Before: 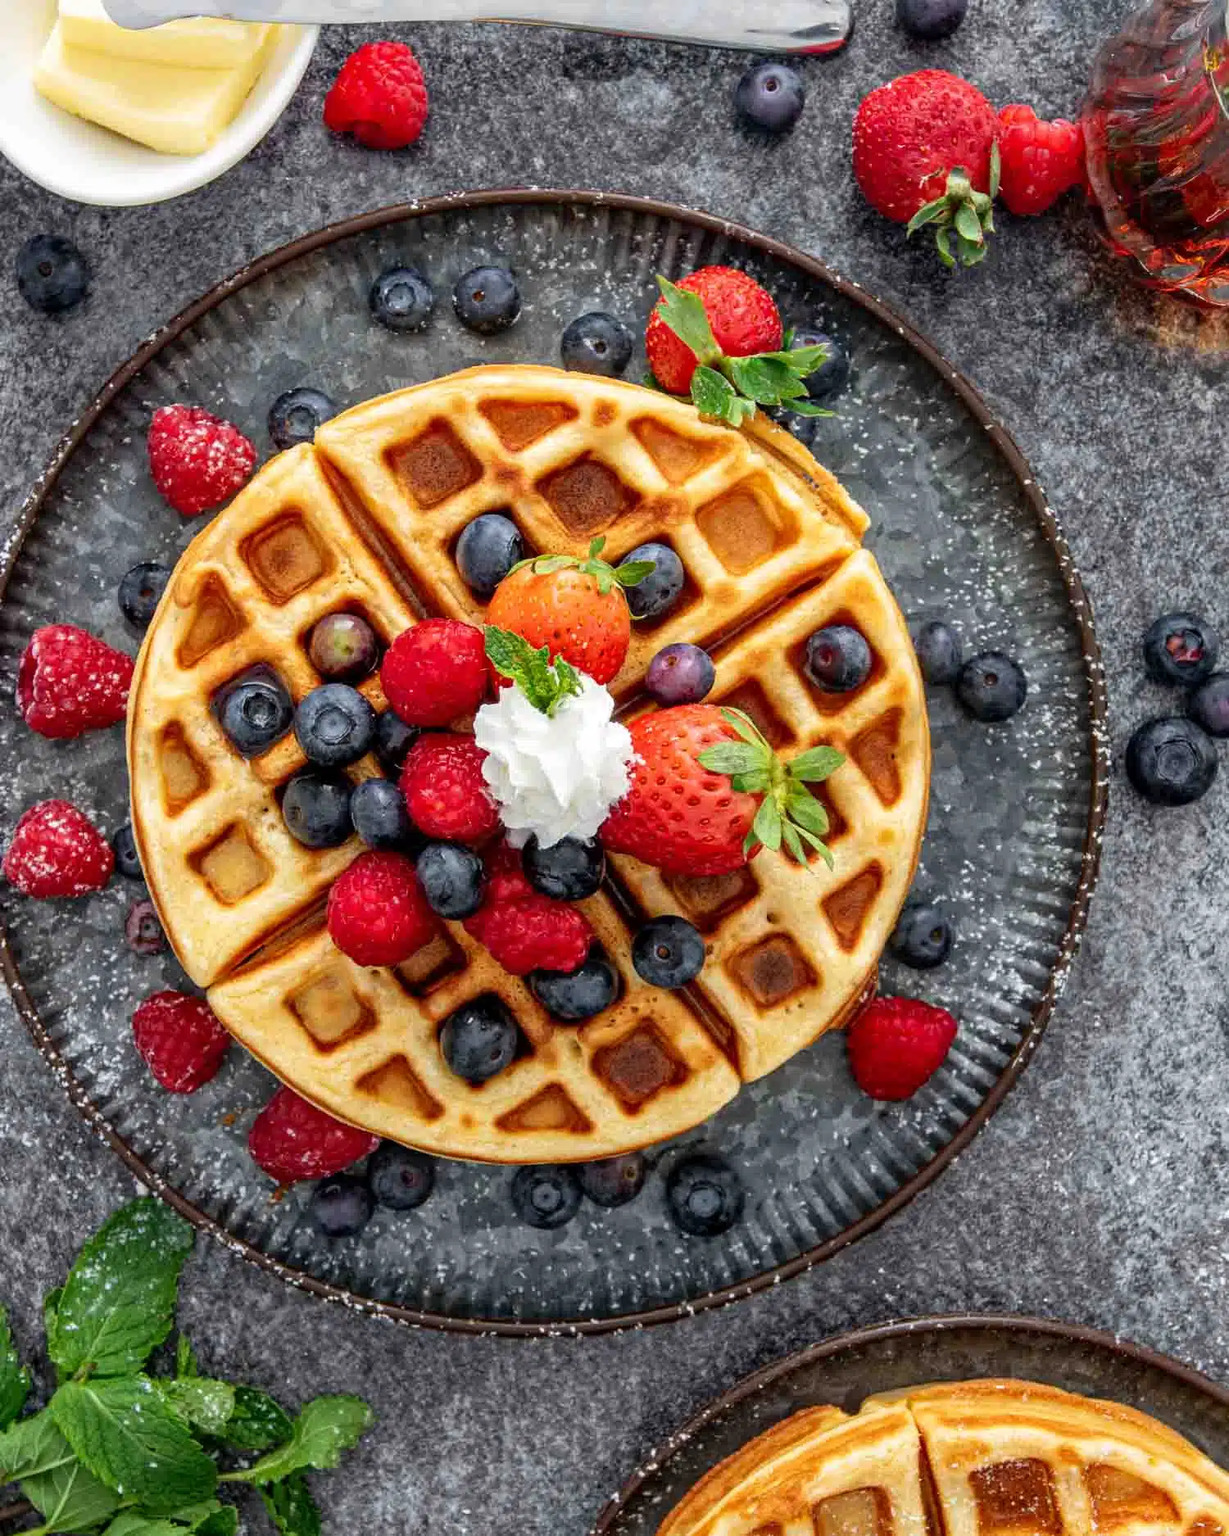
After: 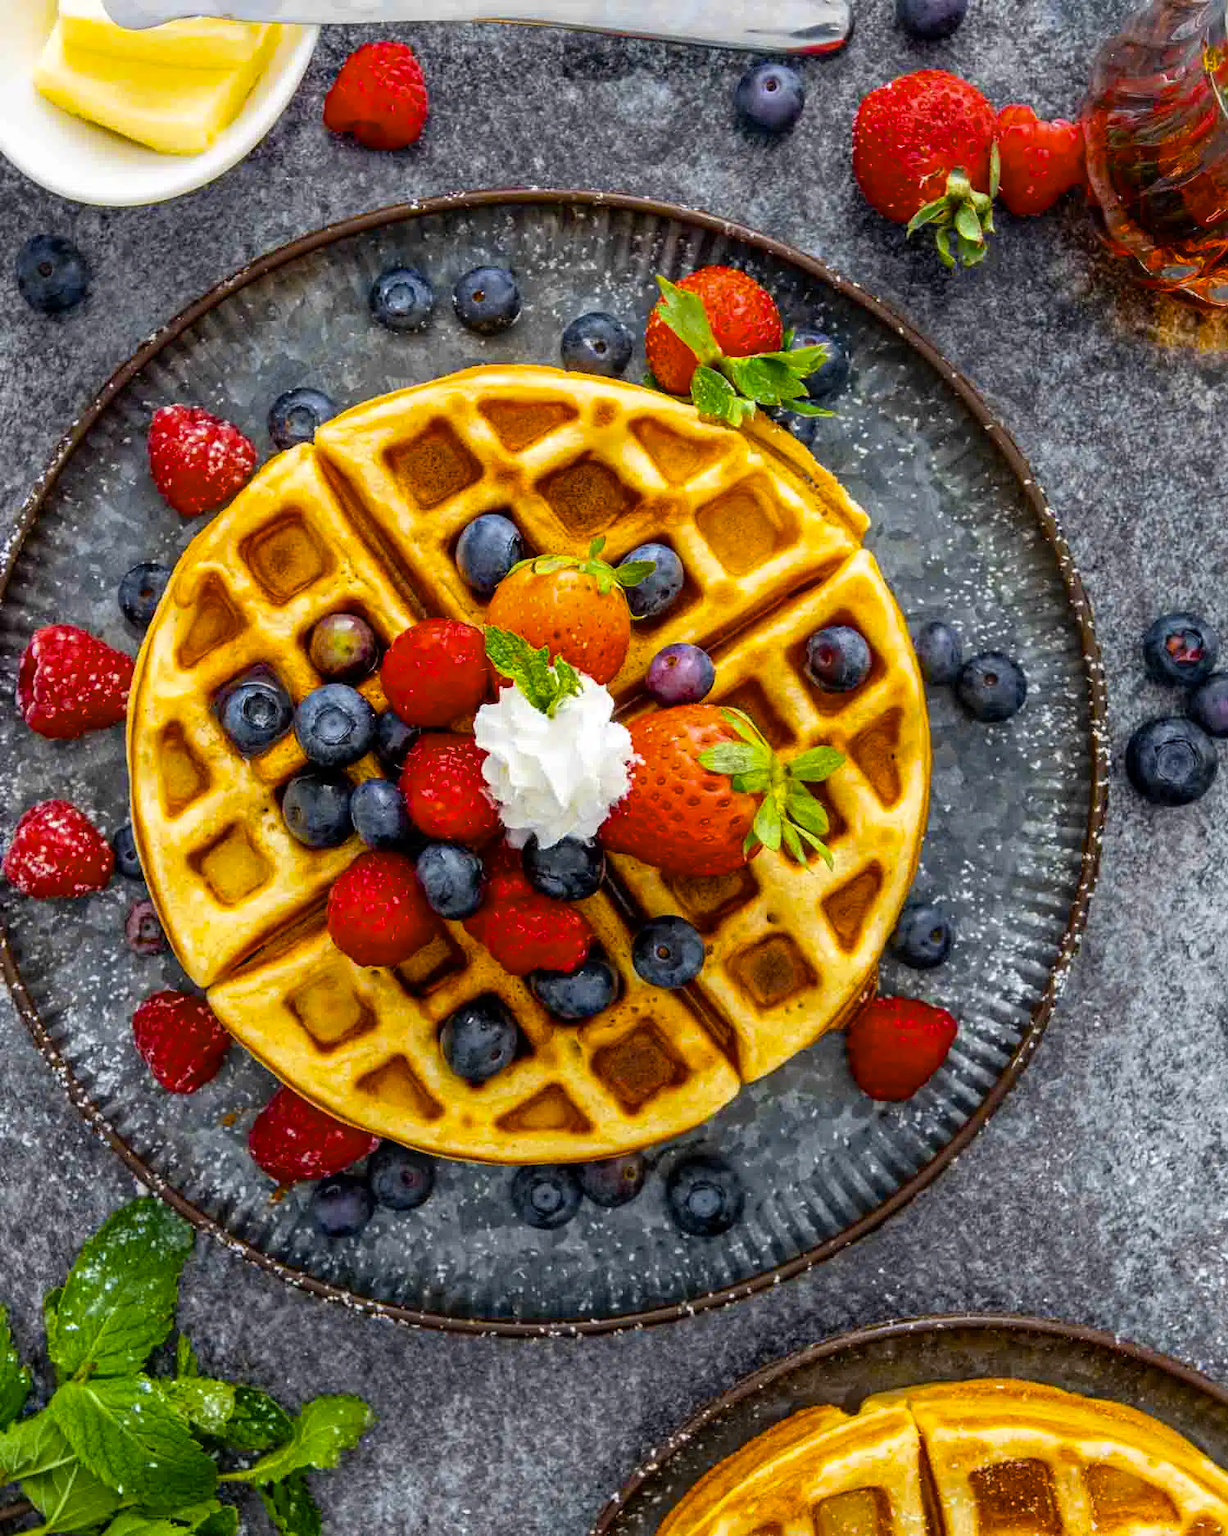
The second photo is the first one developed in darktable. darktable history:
color contrast: green-magenta contrast 0.8, blue-yellow contrast 1.1, unbound 0
color zones: curves: ch0 [(0.25, 0.5) (0.463, 0.627) (0.484, 0.637) (0.75, 0.5)]
color balance rgb: linear chroma grading › global chroma 15%, perceptual saturation grading › global saturation 30%
